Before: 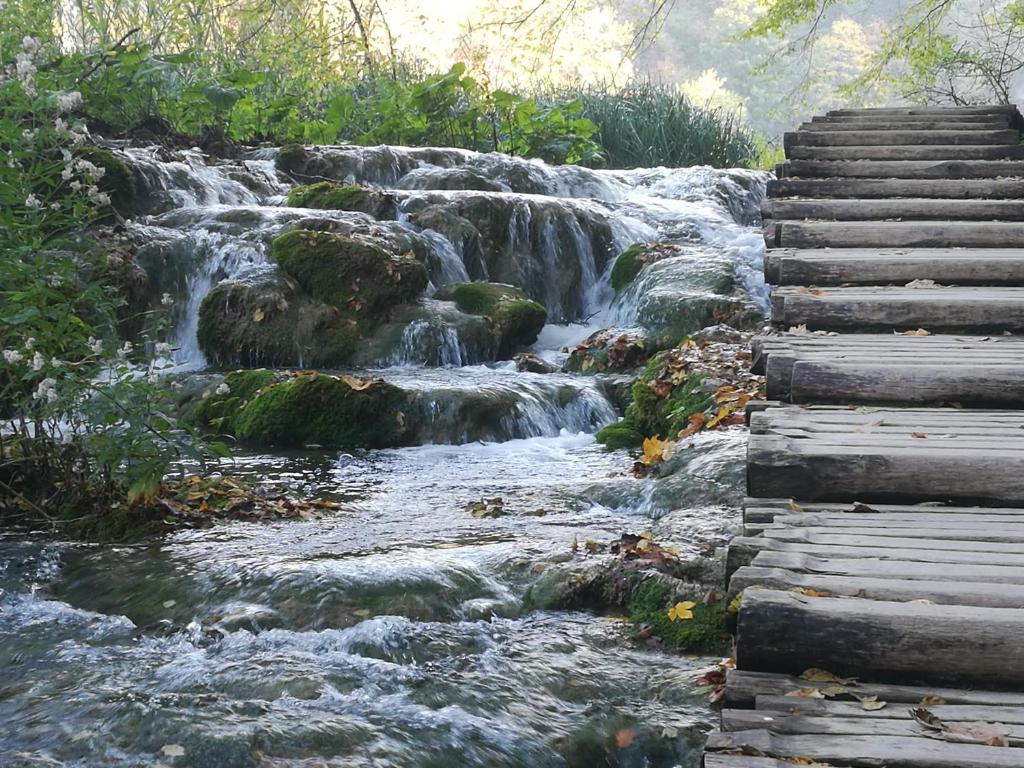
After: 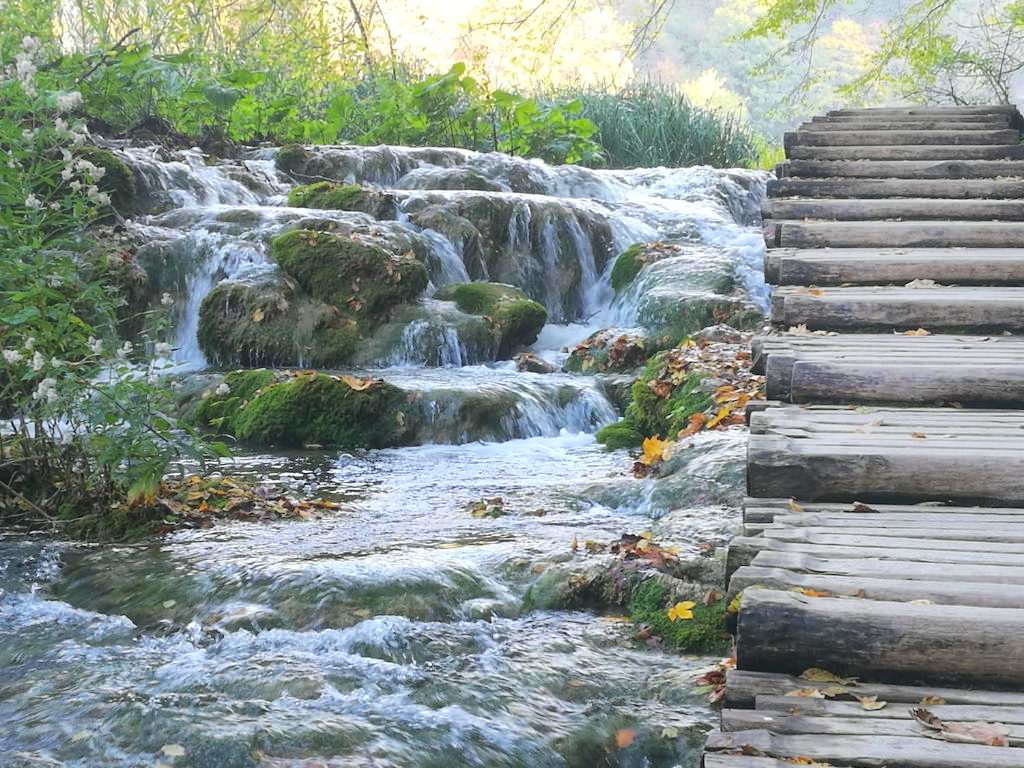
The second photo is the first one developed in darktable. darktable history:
exposure: black level correction 0, exposure 1.2 EV, compensate highlight preservation false
global tonemap: drago (1, 100), detail 1
